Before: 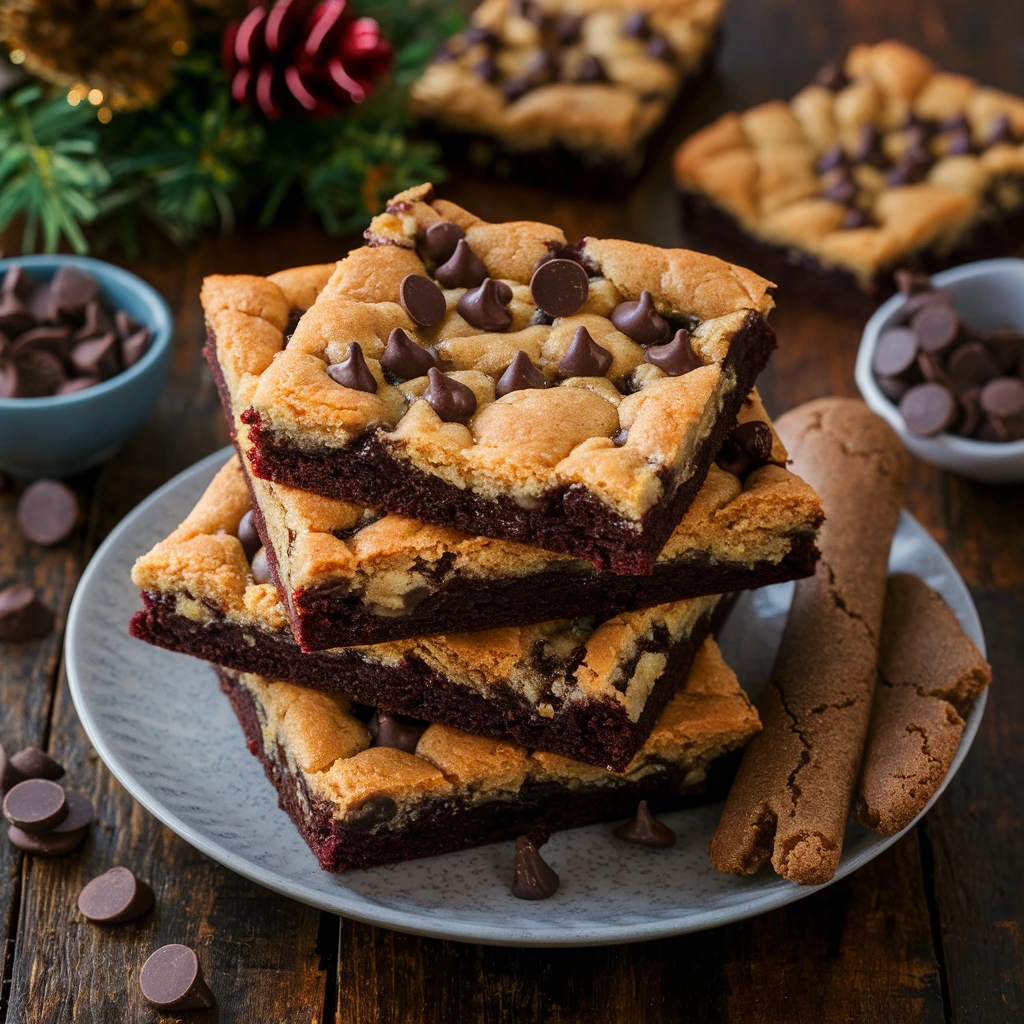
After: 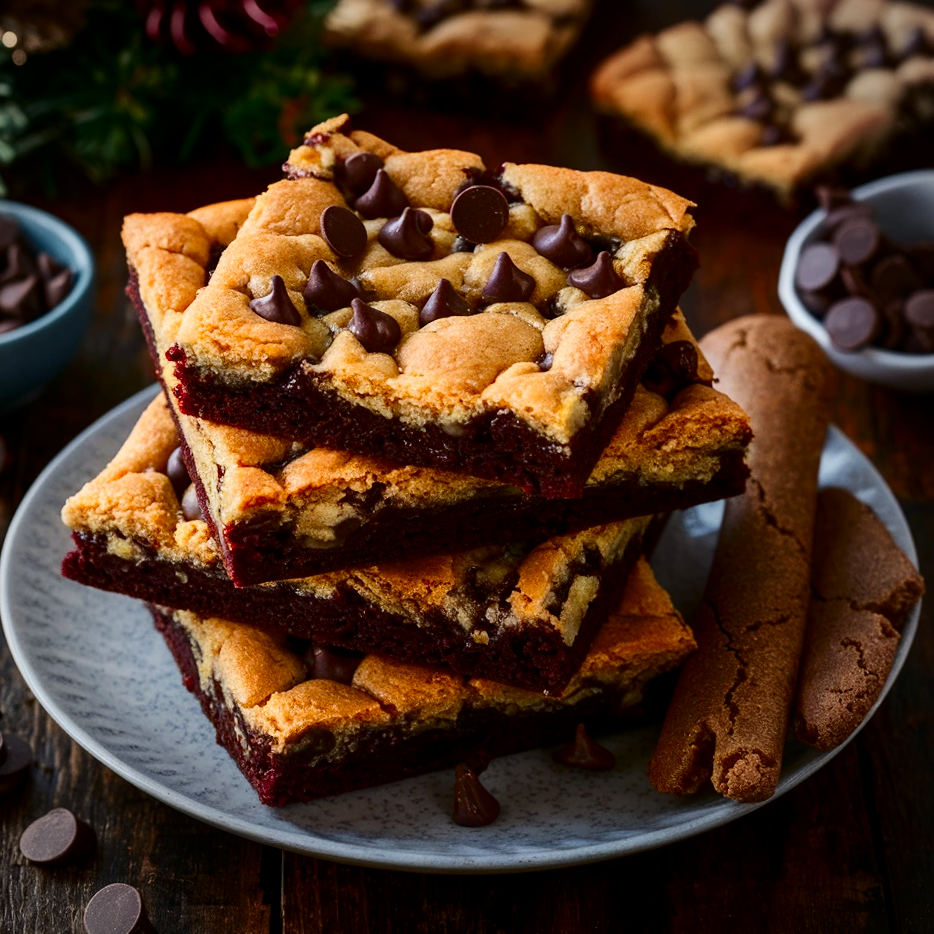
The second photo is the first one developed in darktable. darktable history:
vignetting: fall-off radius 45%, brightness -0.33
contrast brightness saturation: contrast 0.21, brightness -0.11, saturation 0.21
crop and rotate: angle 1.96°, left 5.673%, top 5.673%
